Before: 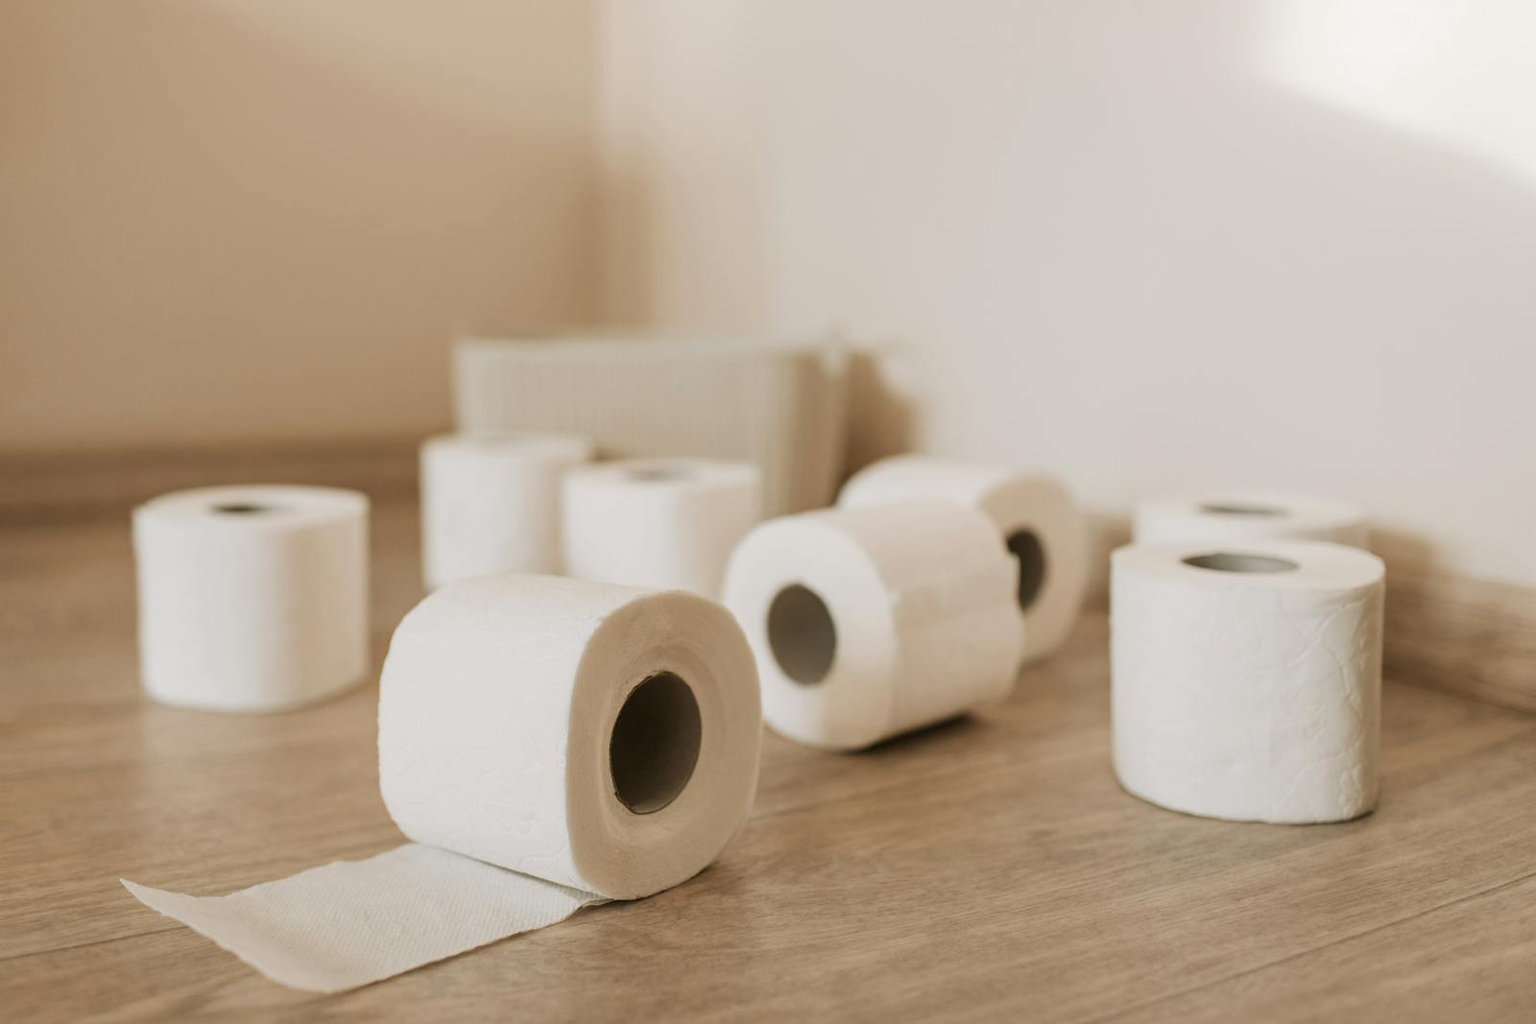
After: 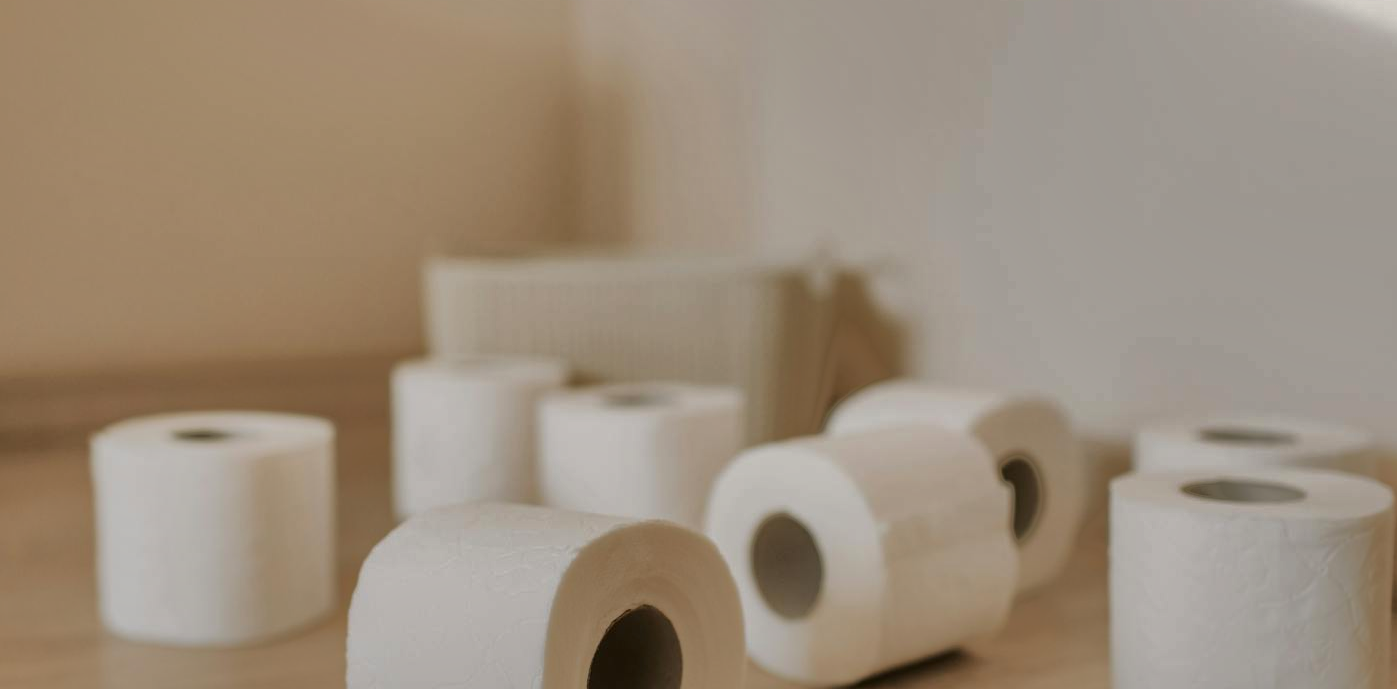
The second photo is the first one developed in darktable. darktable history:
crop: left 3.015%, top 8.969%, right 9.647%, bottom 26.457%
shadows and highlights: shadows -19.91, highlights -73.15
